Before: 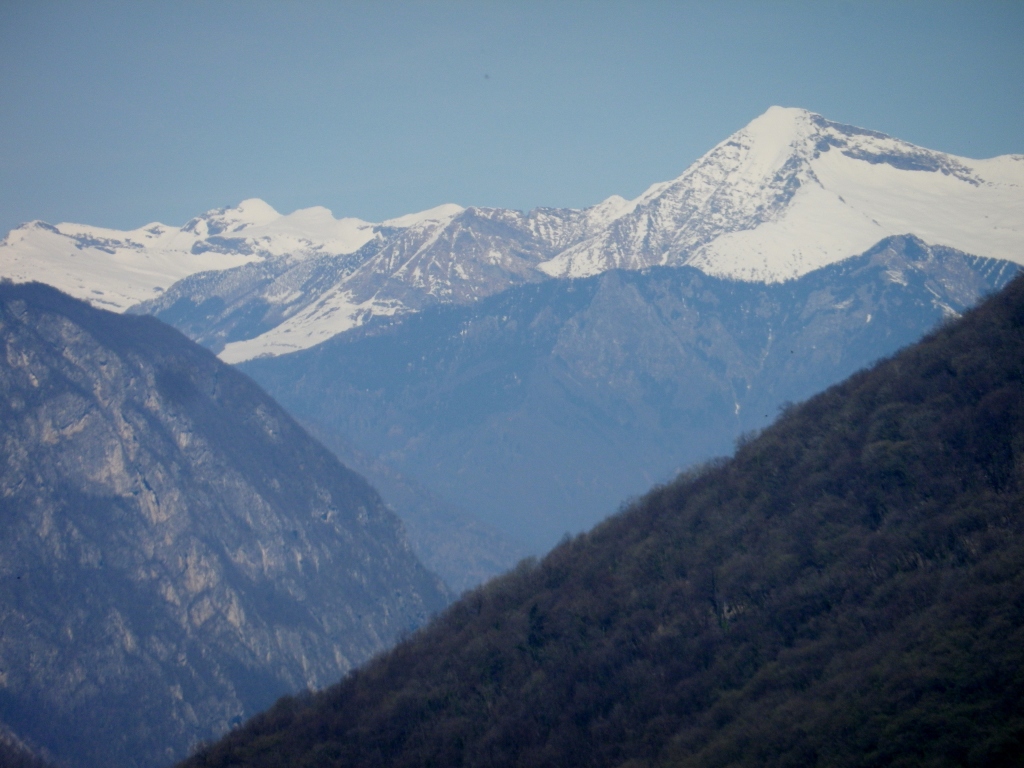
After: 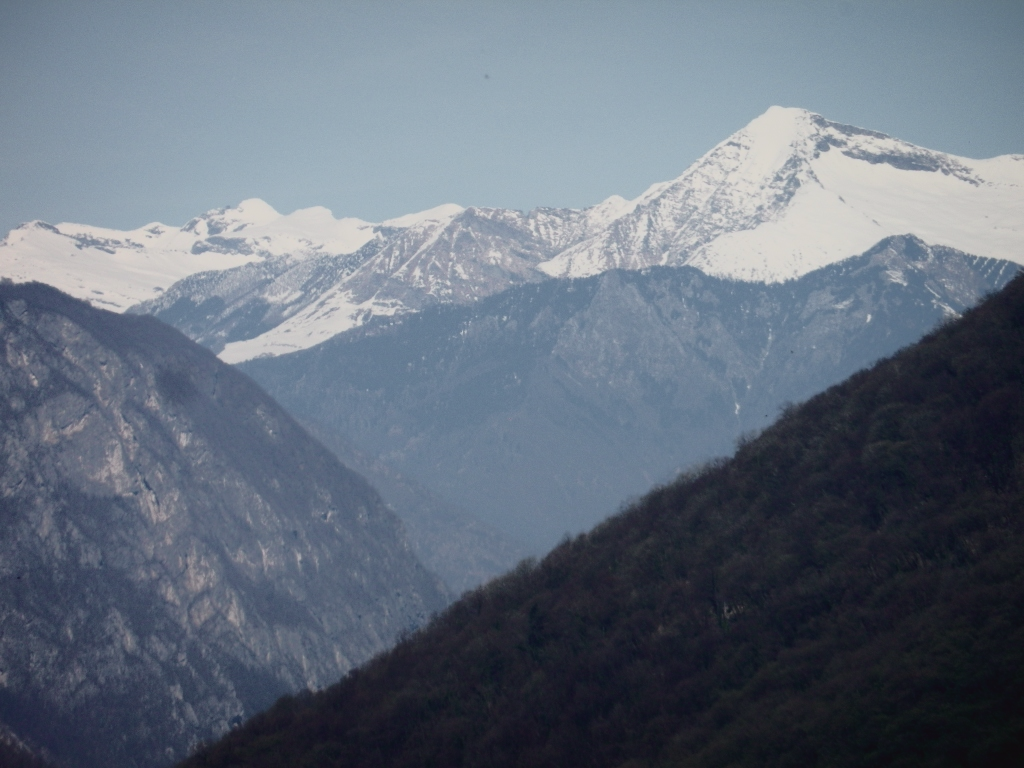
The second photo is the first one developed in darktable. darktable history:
tone curve: curves: ch0 [(0, 0.032) (0.094, 0.08) (0.265, 0.208) (0.41, 0.417) (0.498, 0.496) (0.638, 0.673) (0.819, 0.841) (0.96, 0.899)]; ch1 [(0, 0) (0.161, 0.092) (0.37, 0.302) (0.417, 0.434) (0.495, 0.498) (0.576, 0.589) (0.725, 0.765) (1, 1)]; ch2 [(0, 0) (0.352, 0.403) (0.45, 0.469) (0.521, 0.515) (0.59, 0.579) (1, 1)], color space Lab, independent channels, preserve colors none
